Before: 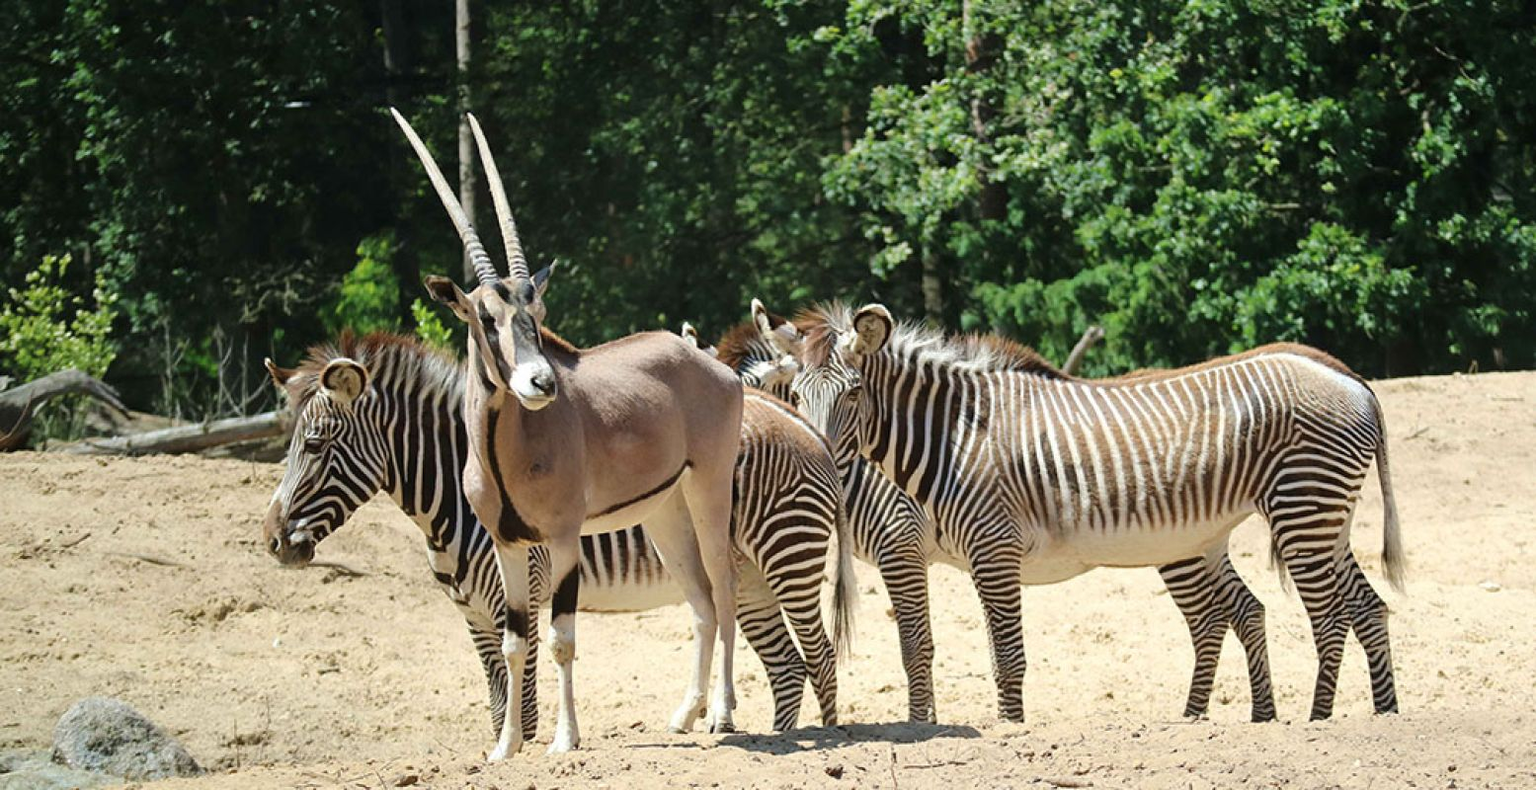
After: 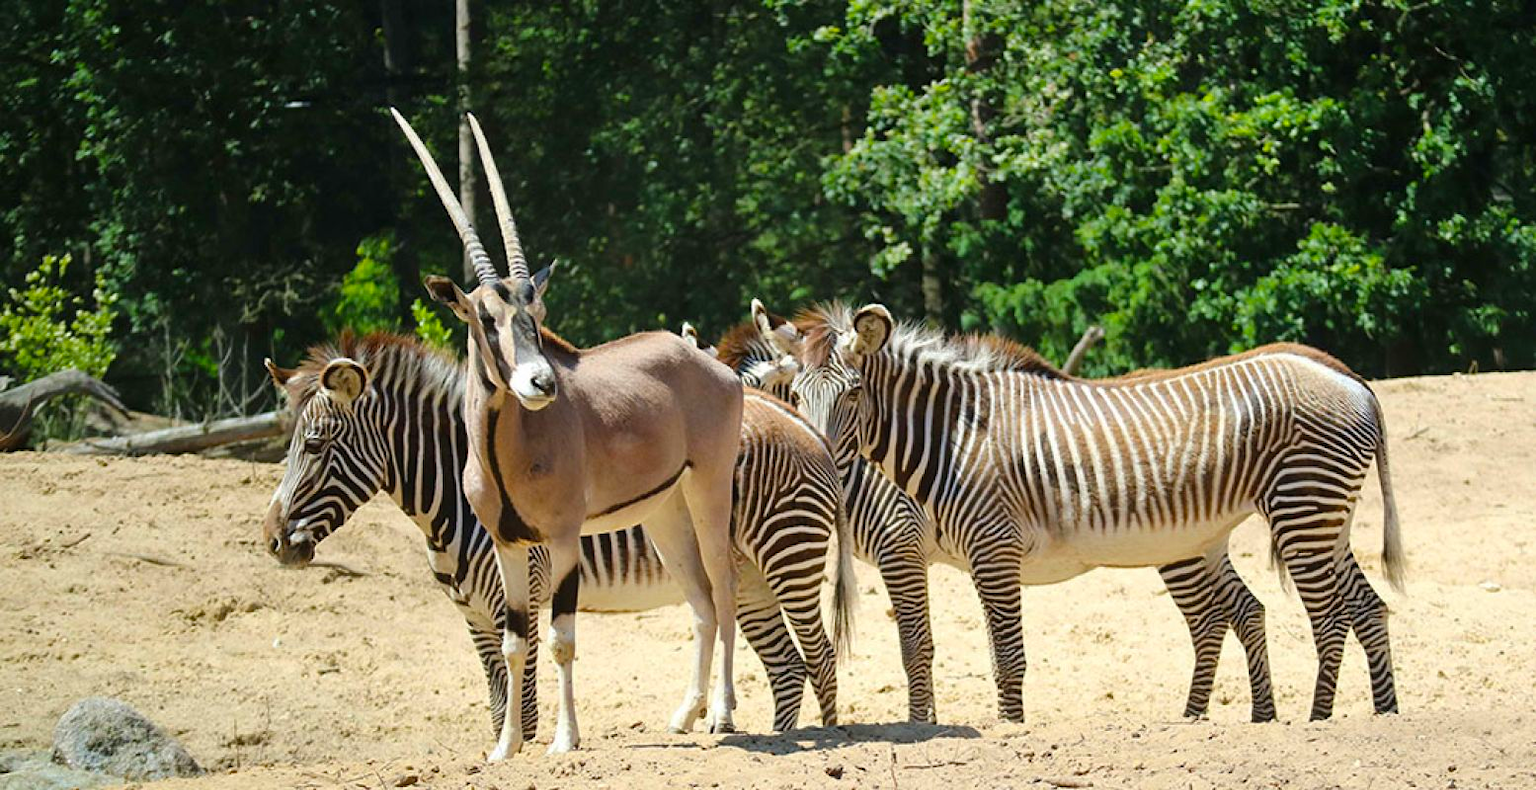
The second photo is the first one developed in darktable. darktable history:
color balance rgb: perceptual saturation grading › global saturation 29.869%
